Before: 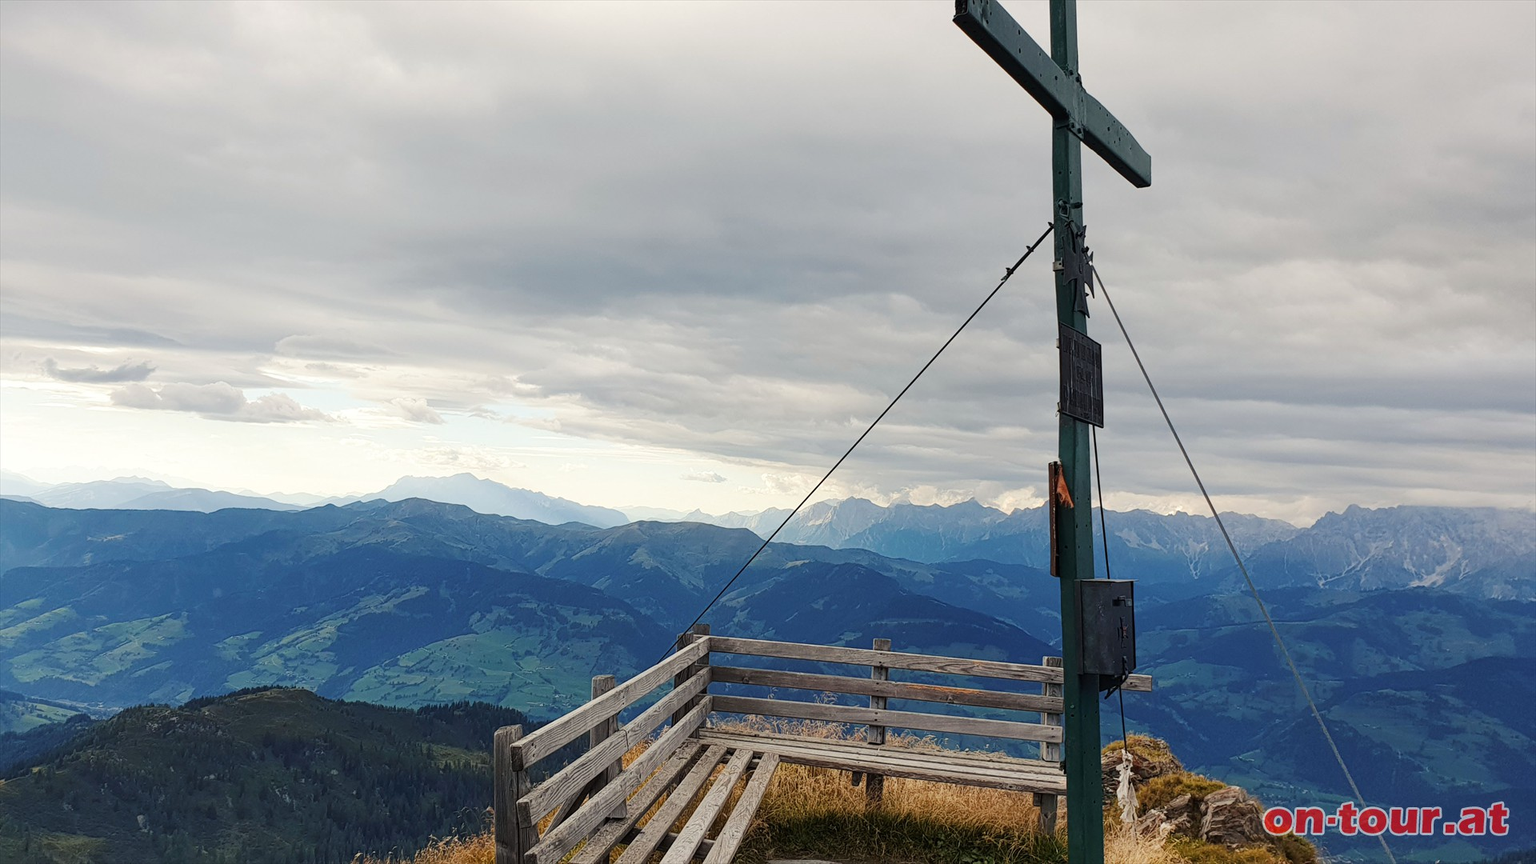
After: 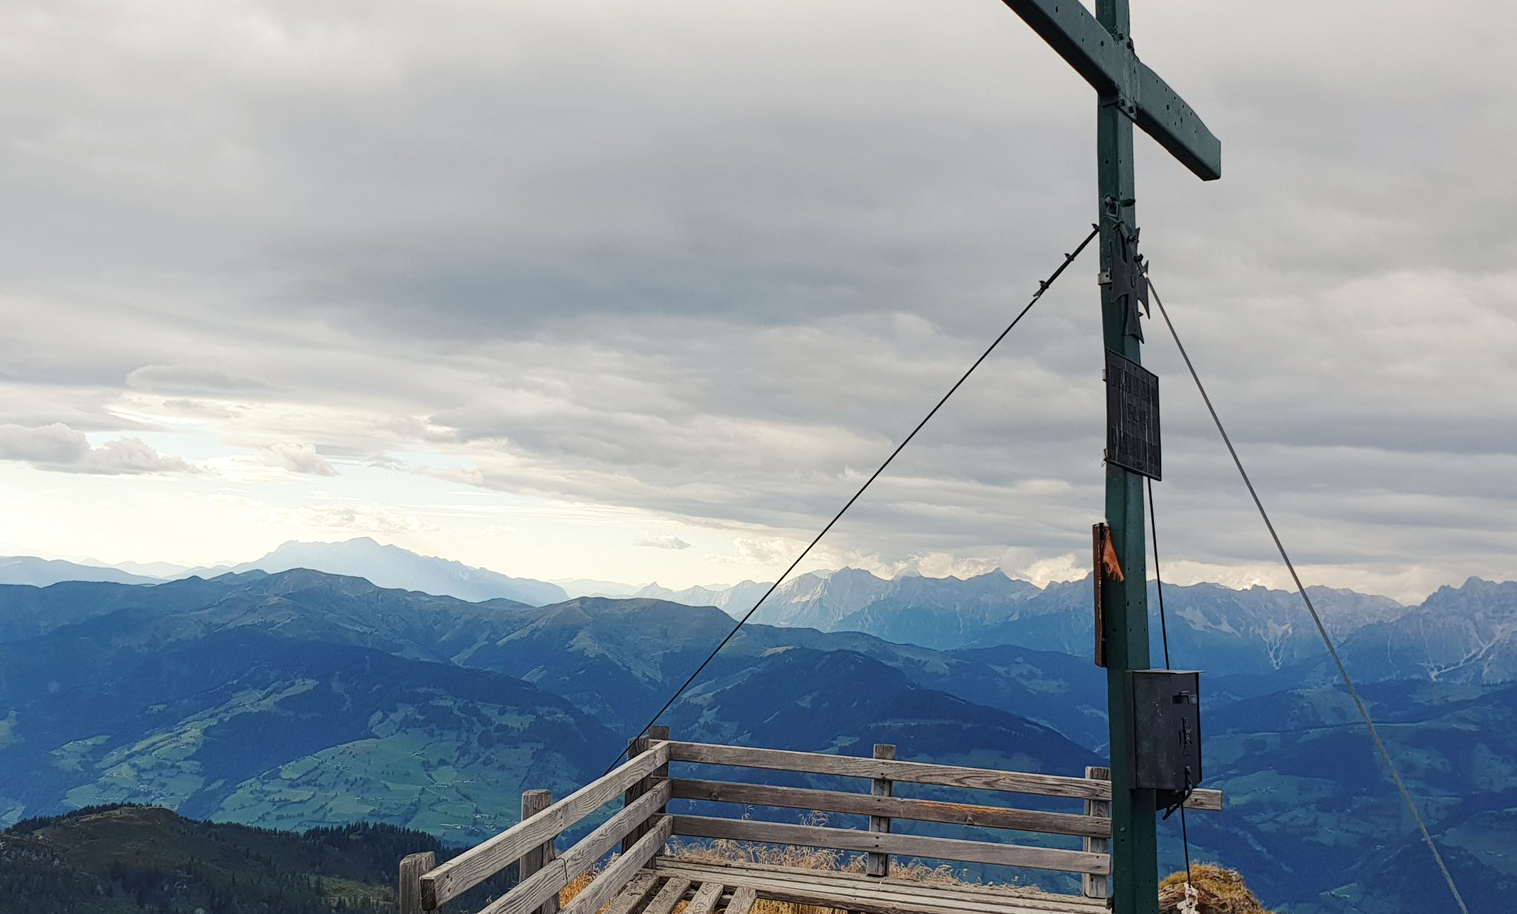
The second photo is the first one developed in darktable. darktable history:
crop: left 11.357%, top 5.07%, right 9.598%, bottom 10.233%
color calibration: illuminant same as pipeline (D50), adaptation XYZ, x 0.347, y 0.357, temperature 5014 K
tone equalizer: luminance estimator HSV value / RGB max
